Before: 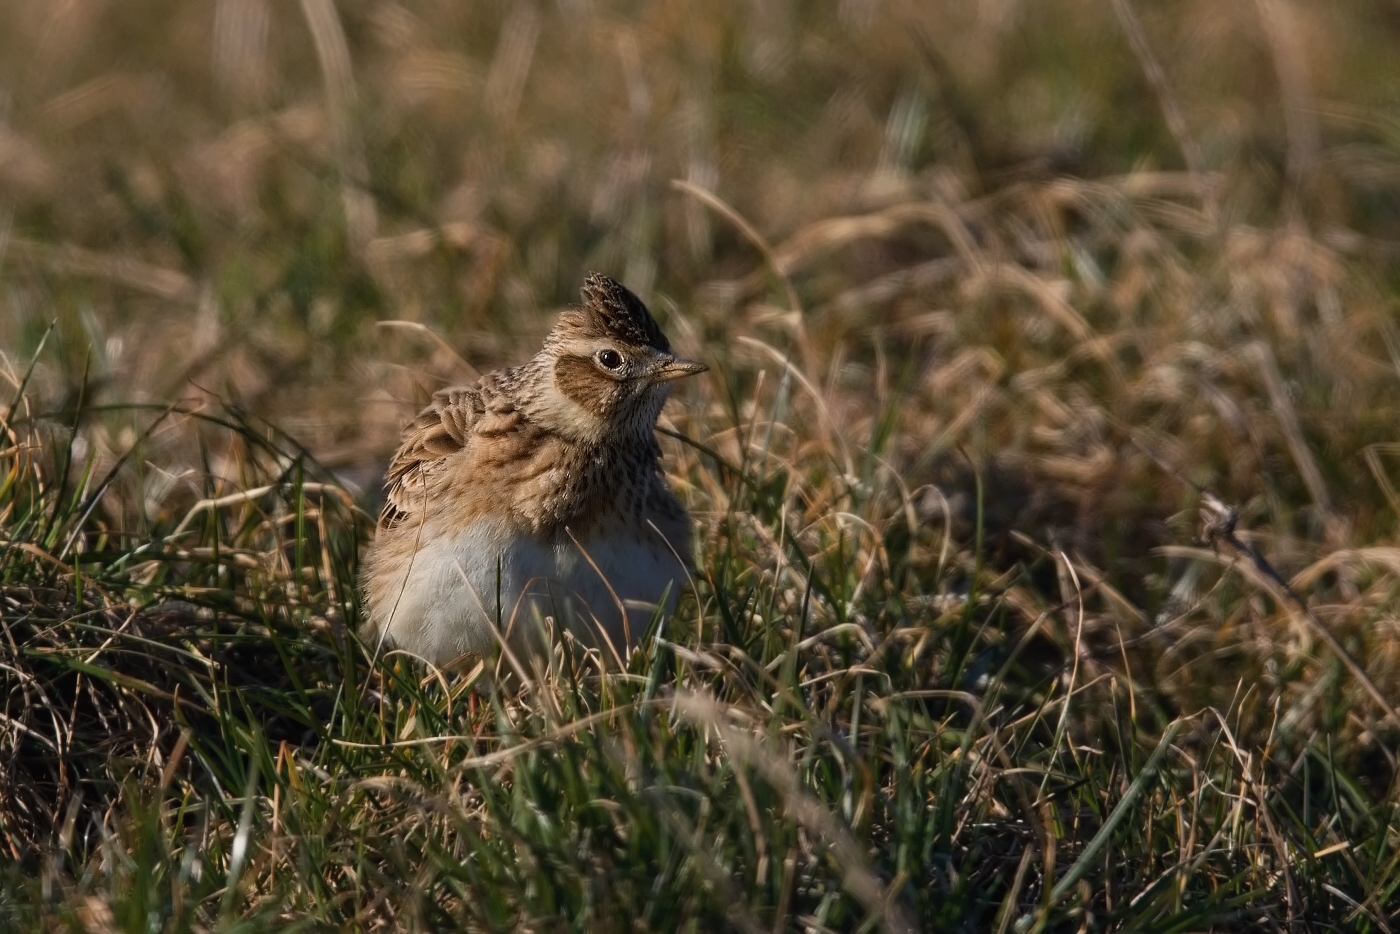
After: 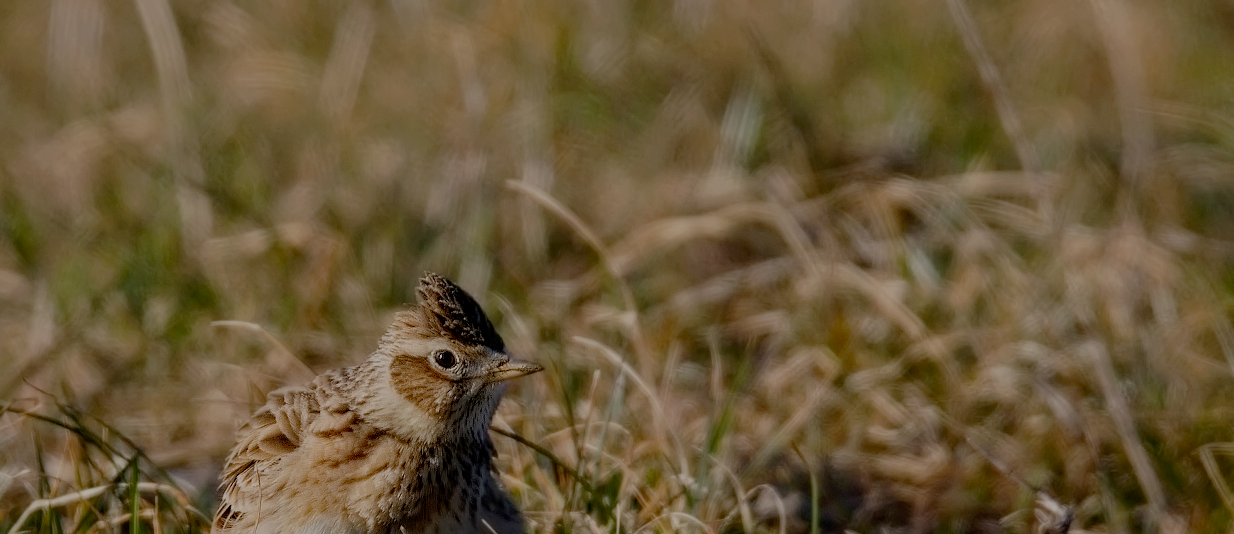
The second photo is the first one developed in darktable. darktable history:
filmic rgb: black relative exposure -7 EV, white relative exposure 6 EV, threshold 3 EV, target black luminance 0%, hardness 2.73, latitude 61.22%, contrast 0.691, highlights saturation mix 10%, shadows ↔ highlights balance -0.073%, preserve chrominance no, color science v4 (2020), iterations of high-quality reconstruction 10, contrast in shadows soft, contrast in highlights soft, enable highlight reconstruction true
crop and rotate: left 11.812%, bottom 42.776%
